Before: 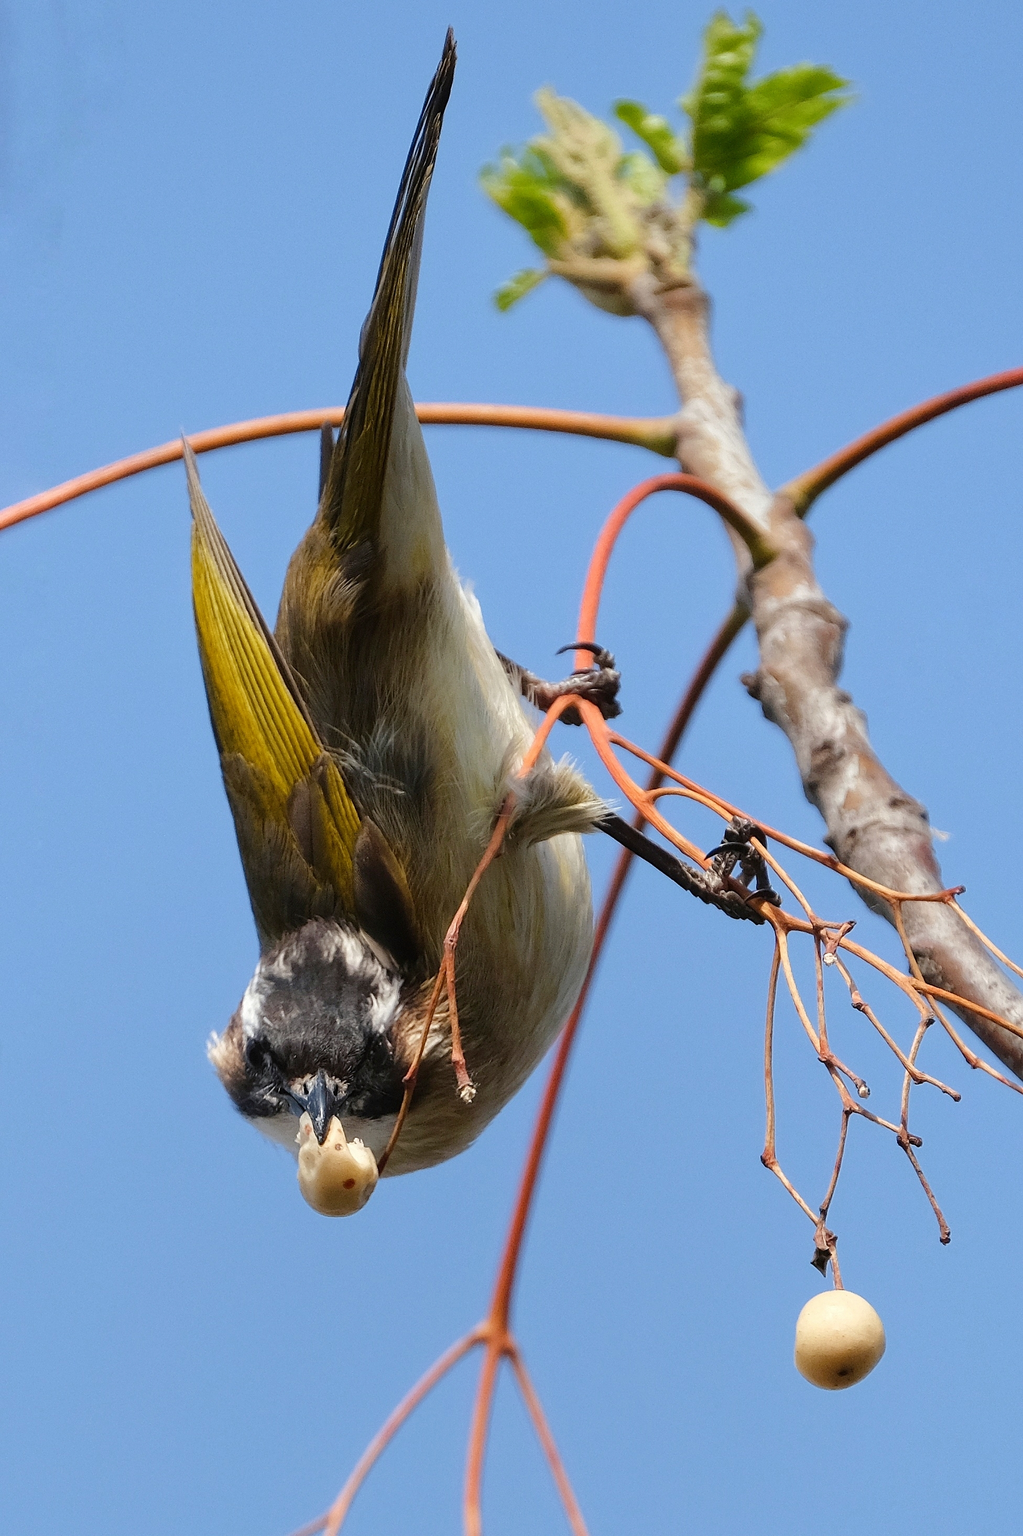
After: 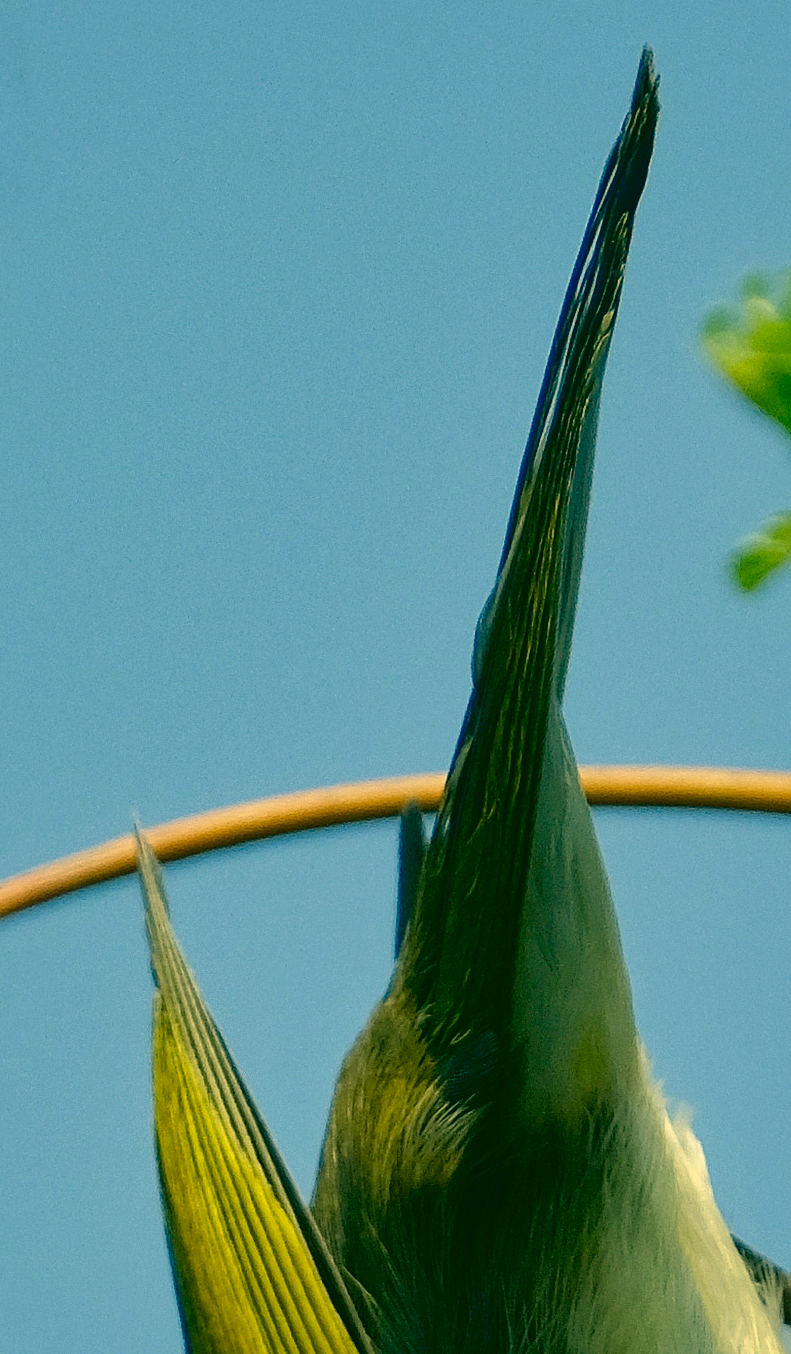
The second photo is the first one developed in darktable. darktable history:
crop and rotate: left 10.893%, top 0.111%, right 48.566%, bottom 53.704%
contrast brightness saturation: contrast 0.196, brightness -0.109, saturation 0.097
shadows and highlights: on, module defaults
color correction: highlights a* 1.73, highlights b* 34.28, shadows a* -36.45, shadows b* -6
